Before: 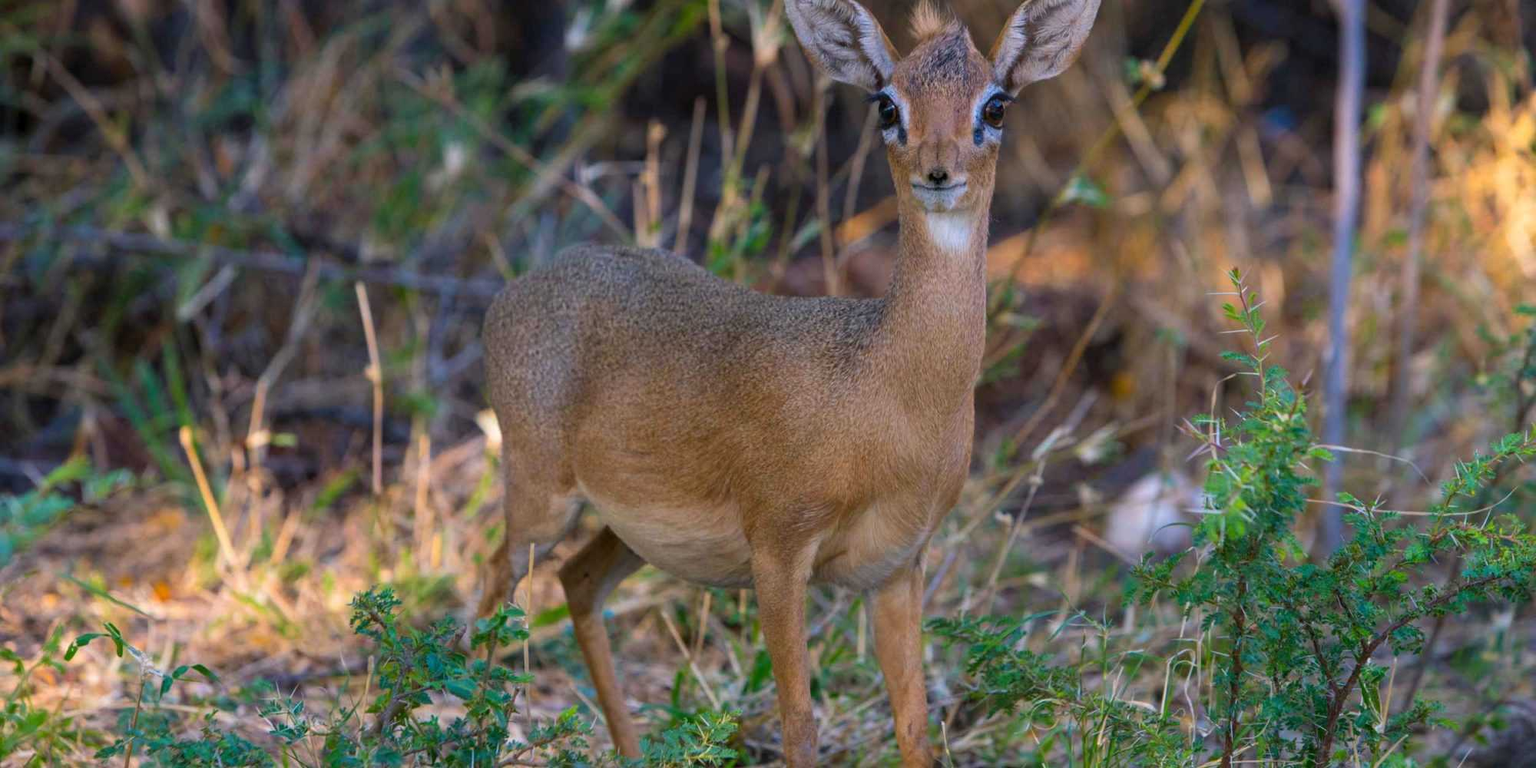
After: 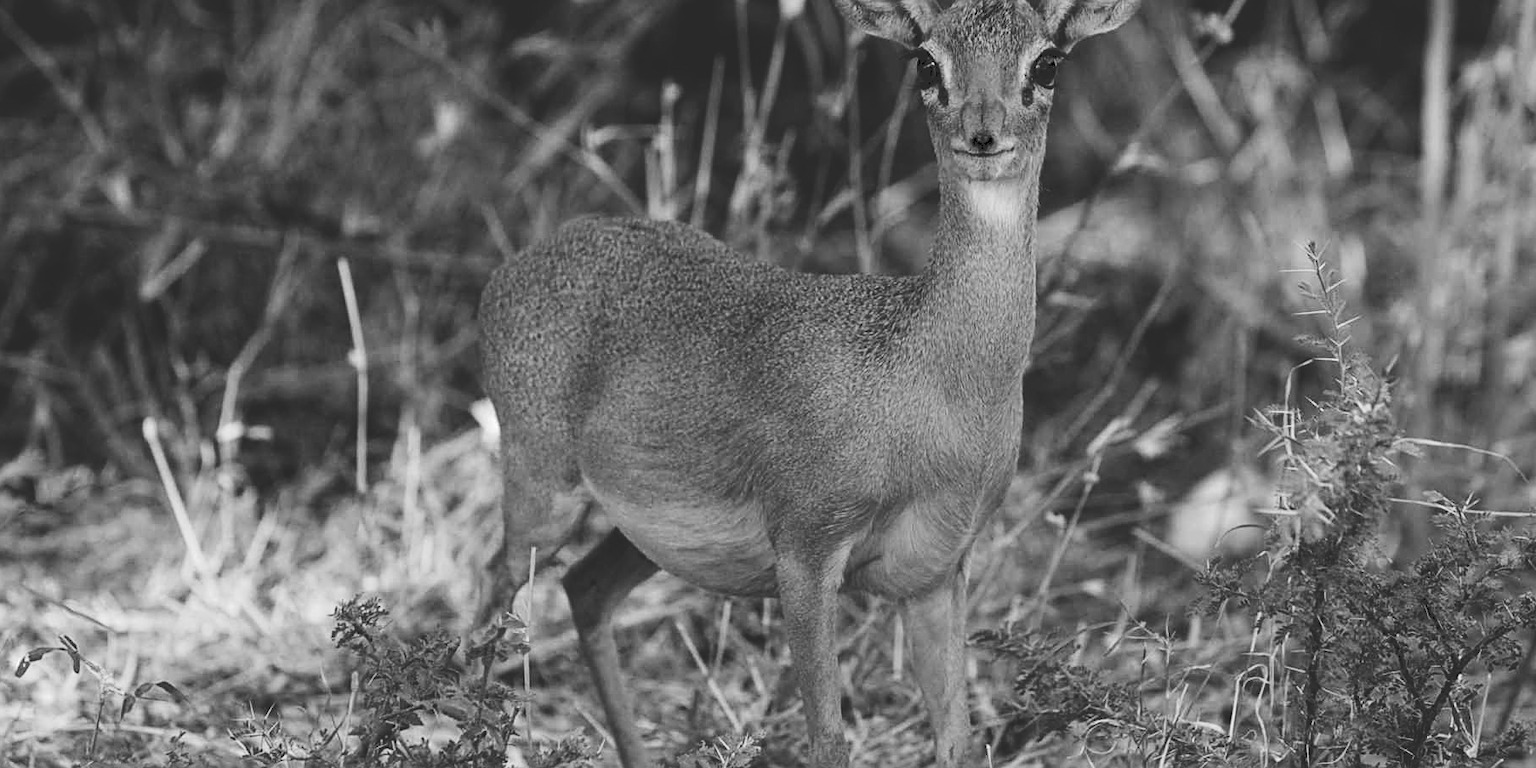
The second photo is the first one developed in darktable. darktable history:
sharpen: on, module defaults
monochrome: a 32, b 64, size 2.3, highlights 1
tone curve: curves: ch0 [(0, 0) (0.003, 0.17) (0.011, 0.17) (0.025, 0.17) (0.044, 0.168) (0.069, 0.167) (0.1, 0.173) (0.136, 0.181) (0.177, 0.199) (0.224, 0.226) (0.277, 0.271) (0.335, 0.333) (0.399, 0.419) (0.468, 0.52) (0.543, 0.621) (0.623, 0.716) (0.709, 0.795) (0.801, 0.867) (0.898, 0.914) (1, 1)], preserve colors none
crop: left 3.305%, top 6.436%, right 6.389%, bottom 3.258%
